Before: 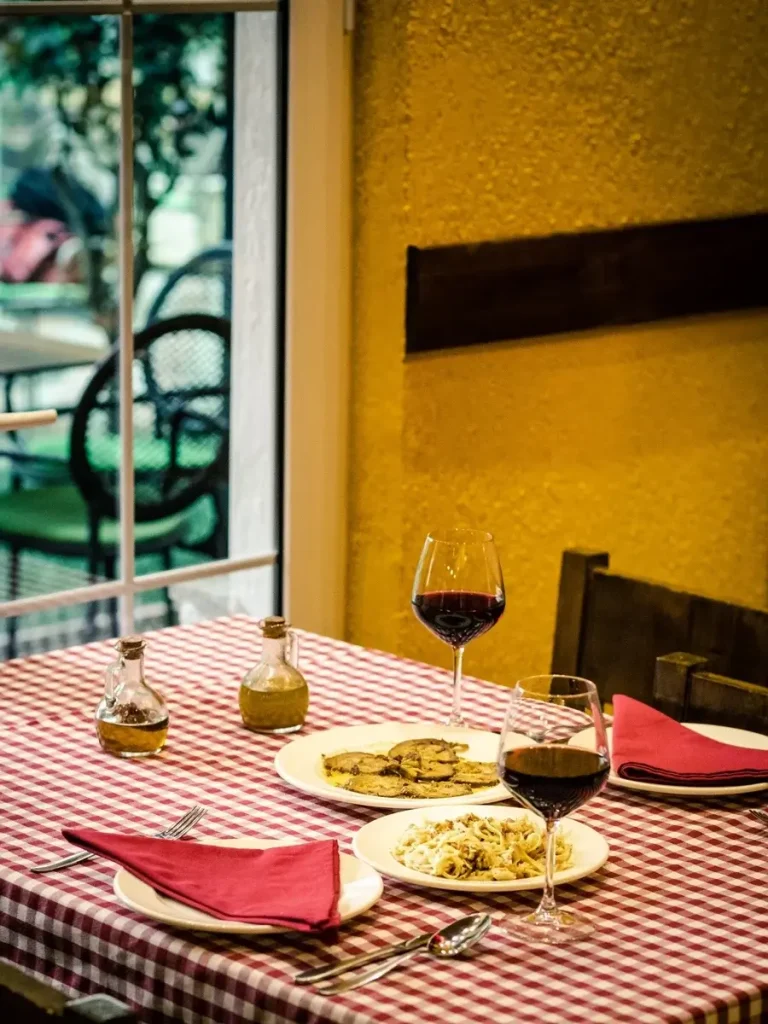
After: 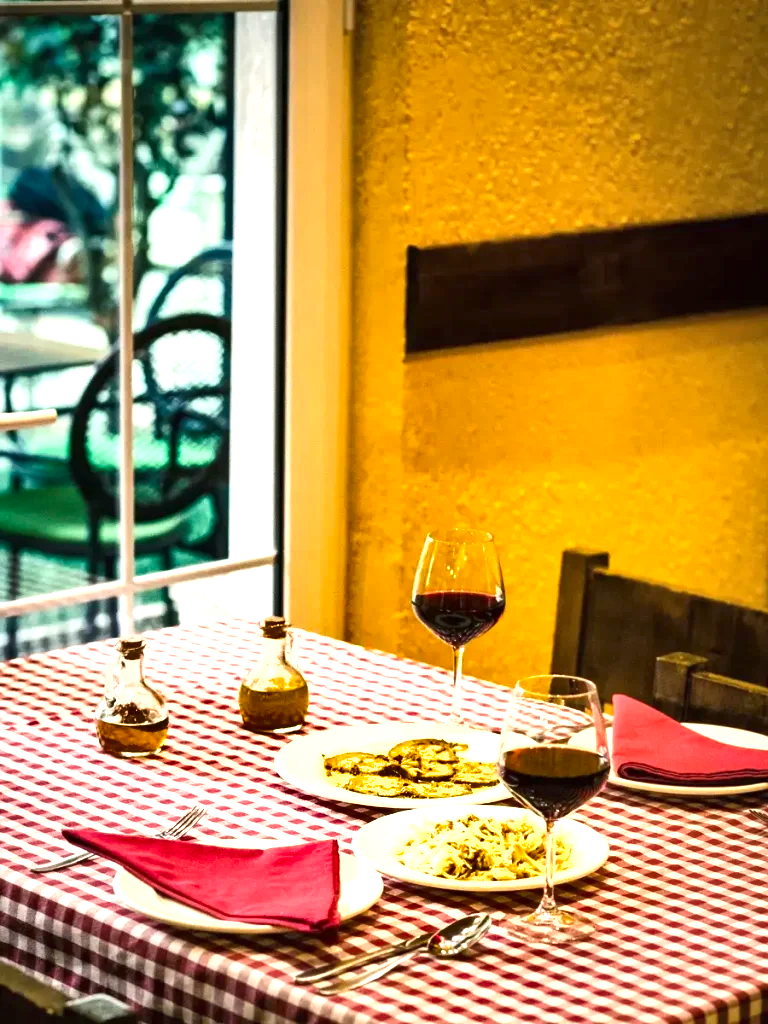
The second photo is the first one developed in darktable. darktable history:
shadows and highlights: shadows 43.69, white point adjustment -1.39, soften with gaussian
exposure: black level correction 0, exposure 1.097 EV, compensate exposure bias true, compensate highlight preservation false
